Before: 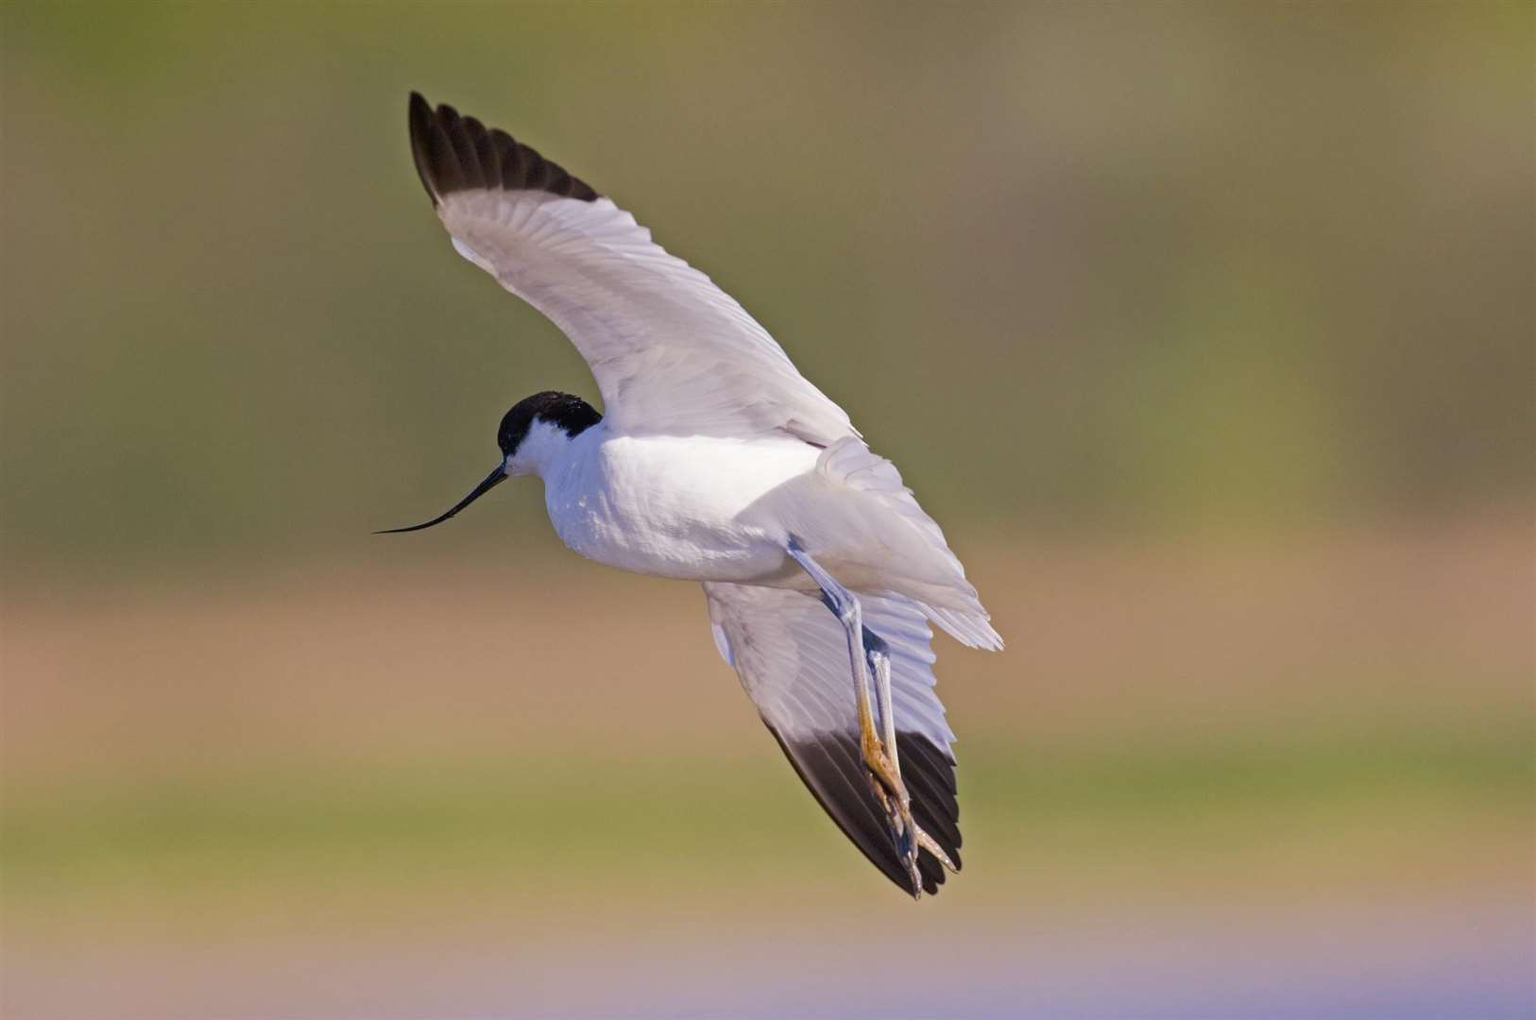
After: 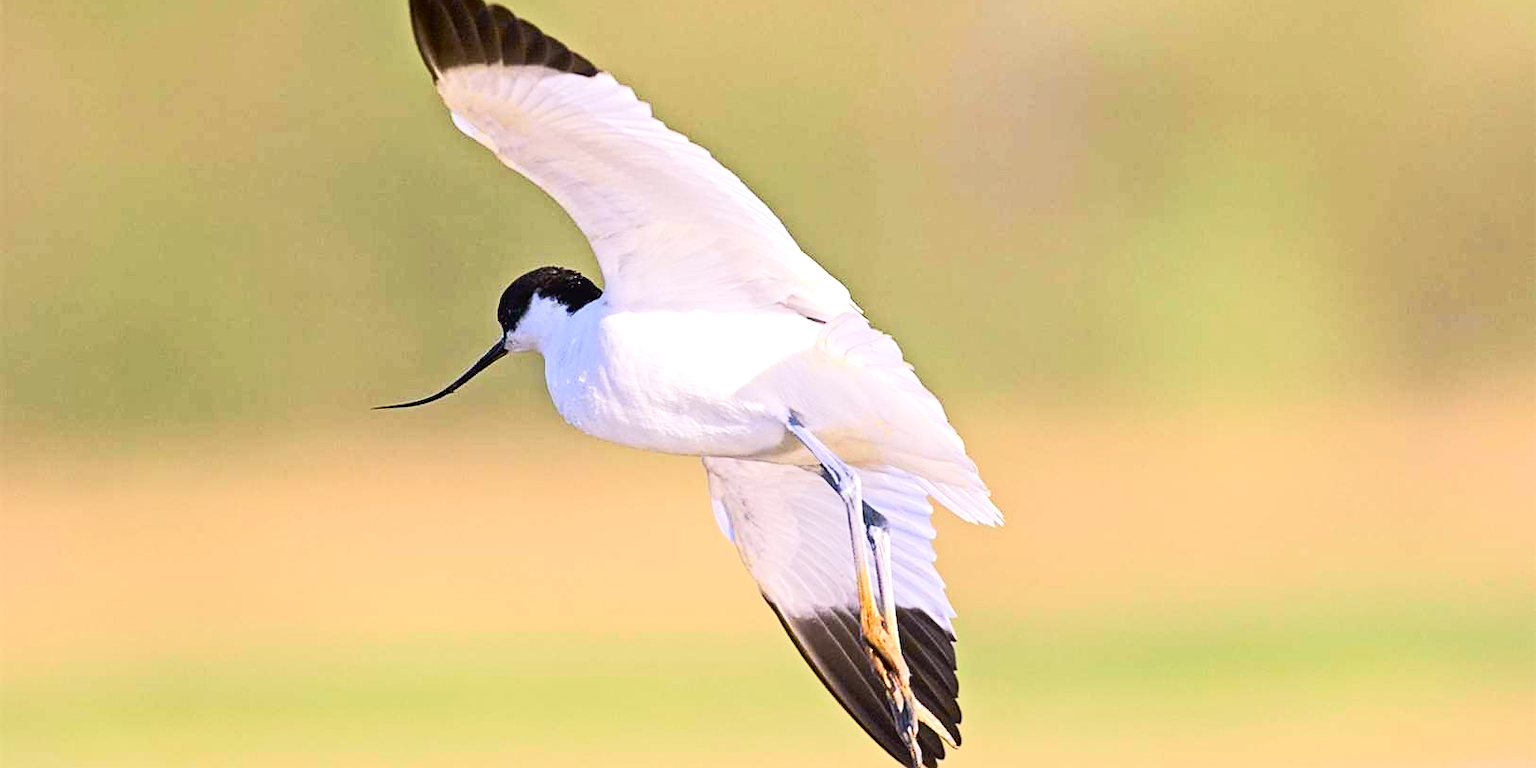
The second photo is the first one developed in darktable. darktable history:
crop and rotate: top 12.313%, bottom 12.331%
color balance rgb: shadows lift › hue 86.13°, power › chroma 0.686%, power › hue 60°, perceptual saturation grading › global saturation 19.762%, global vibrance 9.283%
exposure: black level correction 0, exposure 1.097 EV, compensate exposure bias true, compensate highlight preservation false
tone equalizer: on, module defaults
tone curve: curves: ch0 [(0, 0.008) (0.081, 0.044) (0.177, 0.123) (0.283, 0.253) (0.427, 0.441) (0.495, 0.524) (0.661, 0.756) (0.796, 0.859) (1, 0.951)]; ch1 [(0, 0) (0.161, 0.092) (0.35, 0.33) (0.392, 0.392) (0.427, 0.426) (0.479, 0.472) (0.505, 0.5) (0.521, 0.519) (0.567, 0.556) (0.583, 0.588) (0.625, 0.627) (0.678, 0.733) (1, 1)]; ch2 [(0, 0) (0.346, 0.362) (0.404, 0.427) (0.502, 0.499) (0.523, 0.522) (0.544, 0.561) (0.58, 0.59) (0.629, 0.642) (0.717, 0.678) (1, 1)], color space Lab, independent channels, preserve colors none
sharpen: on, module defaults
